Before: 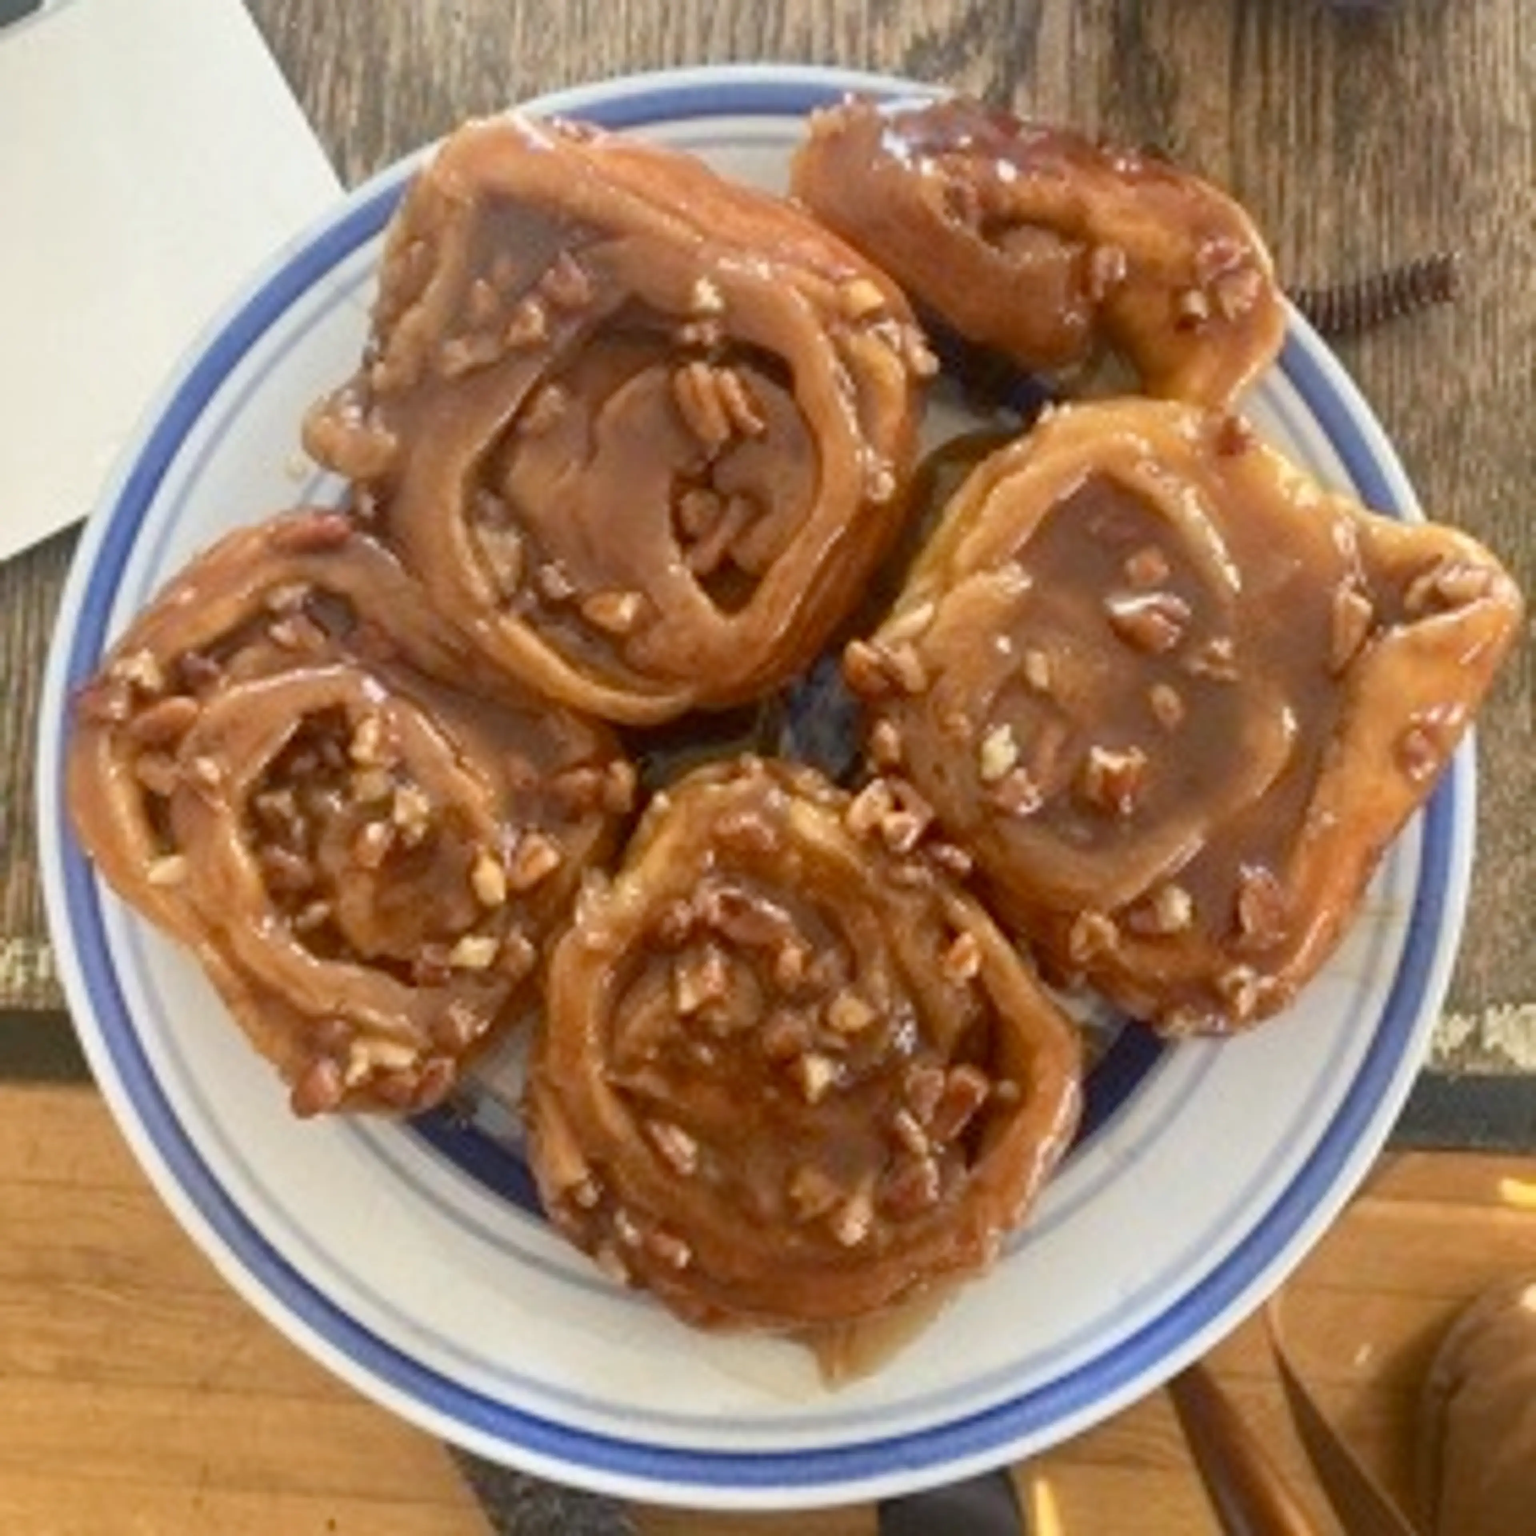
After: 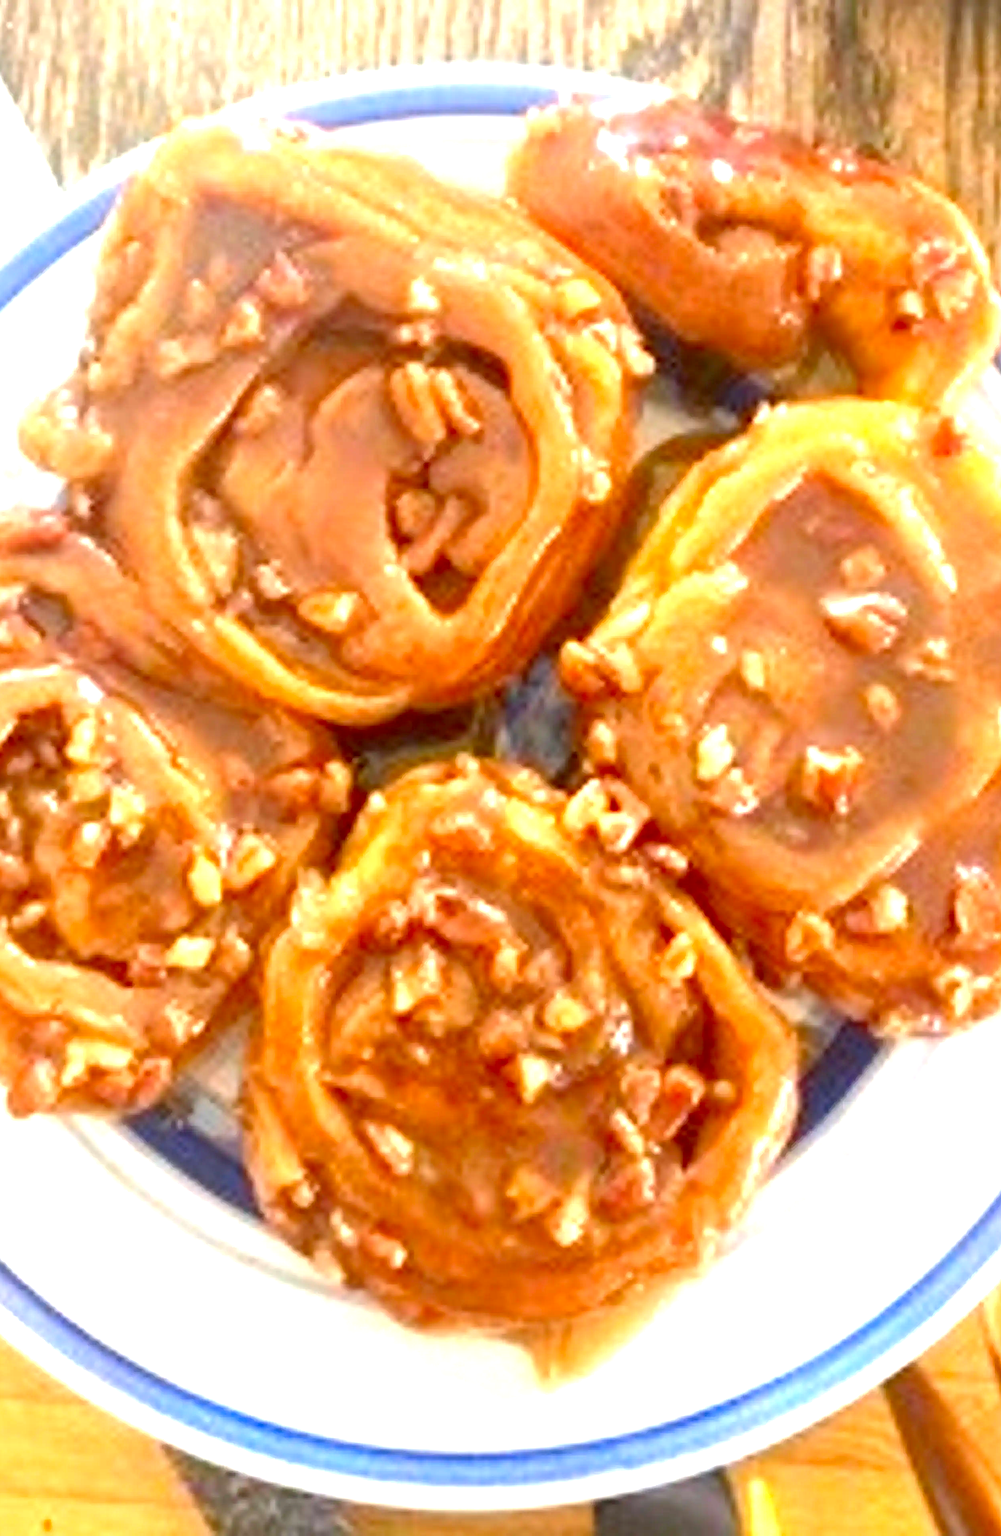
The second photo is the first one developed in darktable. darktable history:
sharpen: amount 0.744
color correction: highlights b* 0.021, saturation 1.31
exposure: black level correction 0.001, exposure 1.655 EV, compensate highlight preservation false
crop and rotate: left 18.541%, right 16.24%
